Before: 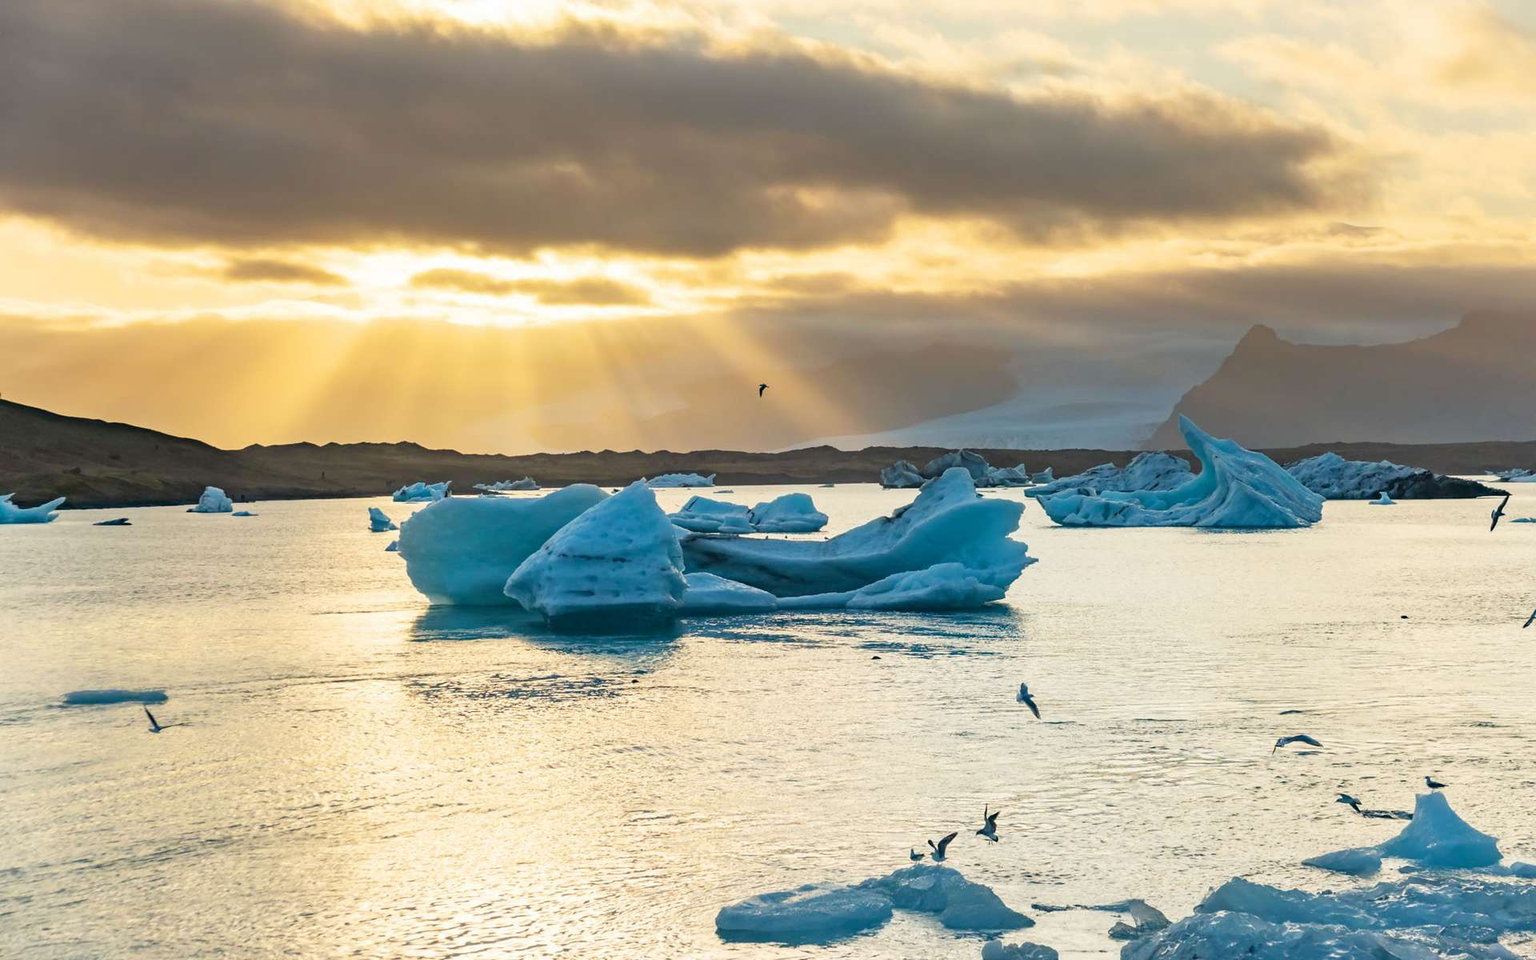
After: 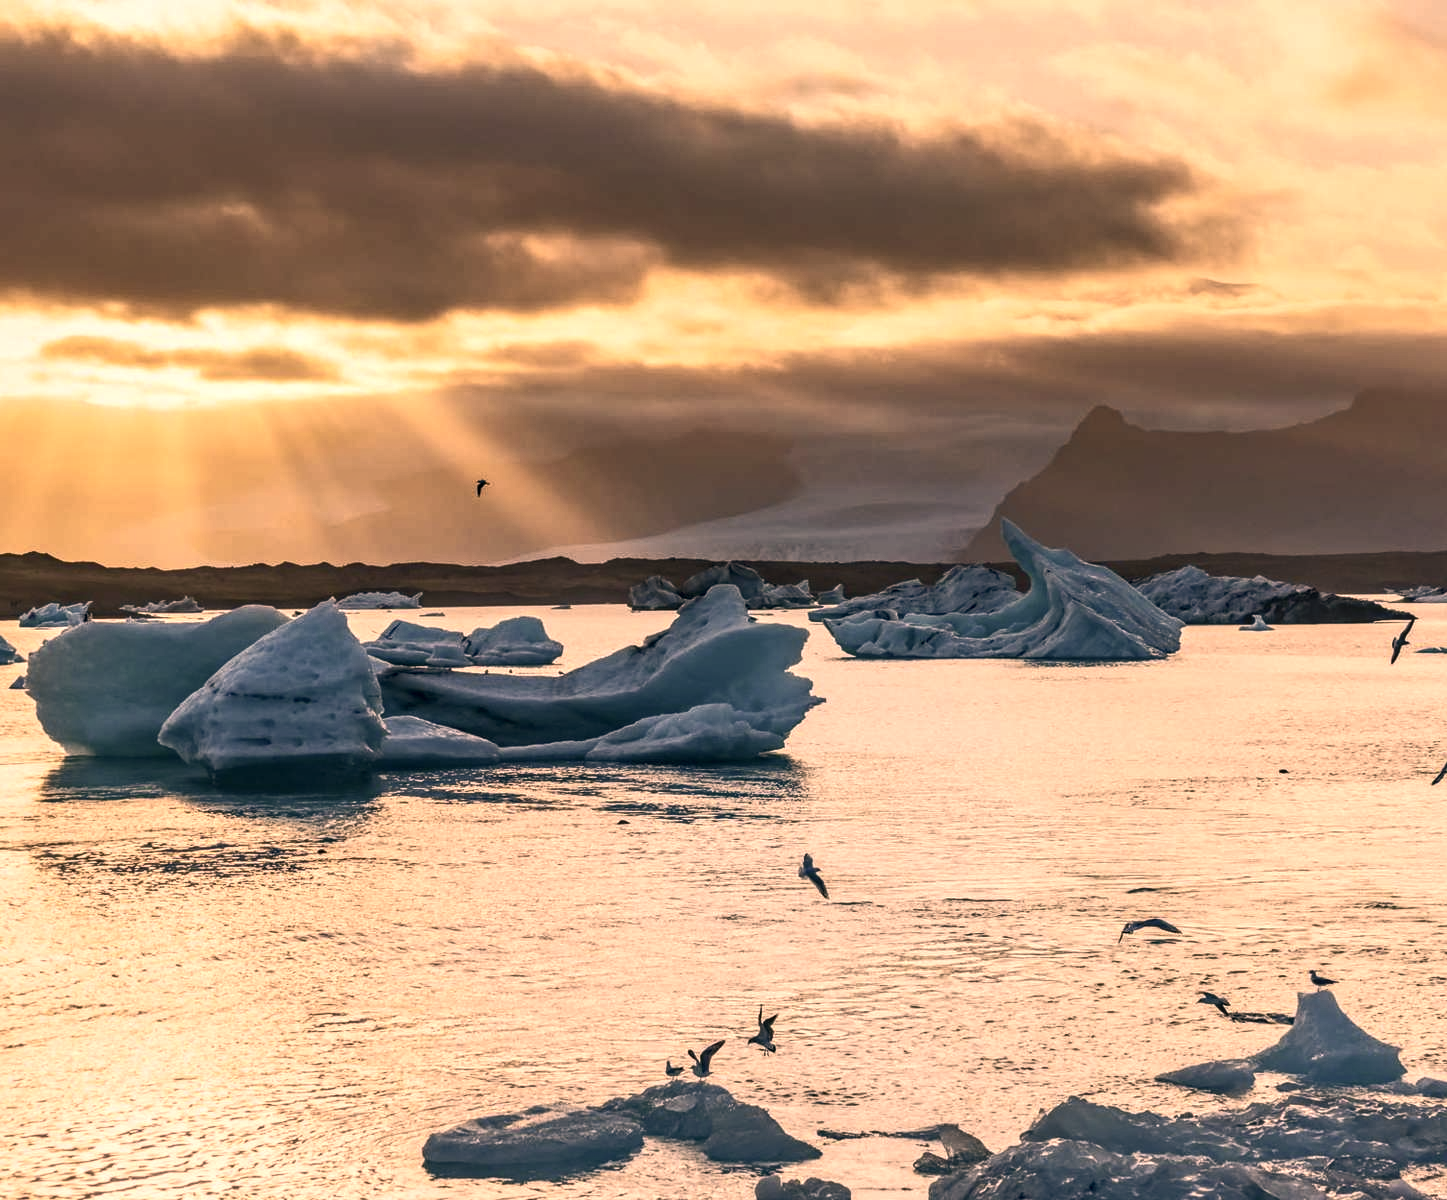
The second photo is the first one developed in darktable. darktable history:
local contrast: detail 130%
color balance rgb: perceptual saturation grading › highlights -31.88%, perceptual saturation grading › mid-tones 5.8%, perceptual saturation grading › shadows 18.12%, perceptual brilliance grading › highlights 3.62%, perceptual brilliance grading › mid-tones -18.12%, perceptual brilliance grading › shadows -41.3%
color correction: highlights a* 21.16, highlights b* 19.61
crop and rotate: left 24.6%
